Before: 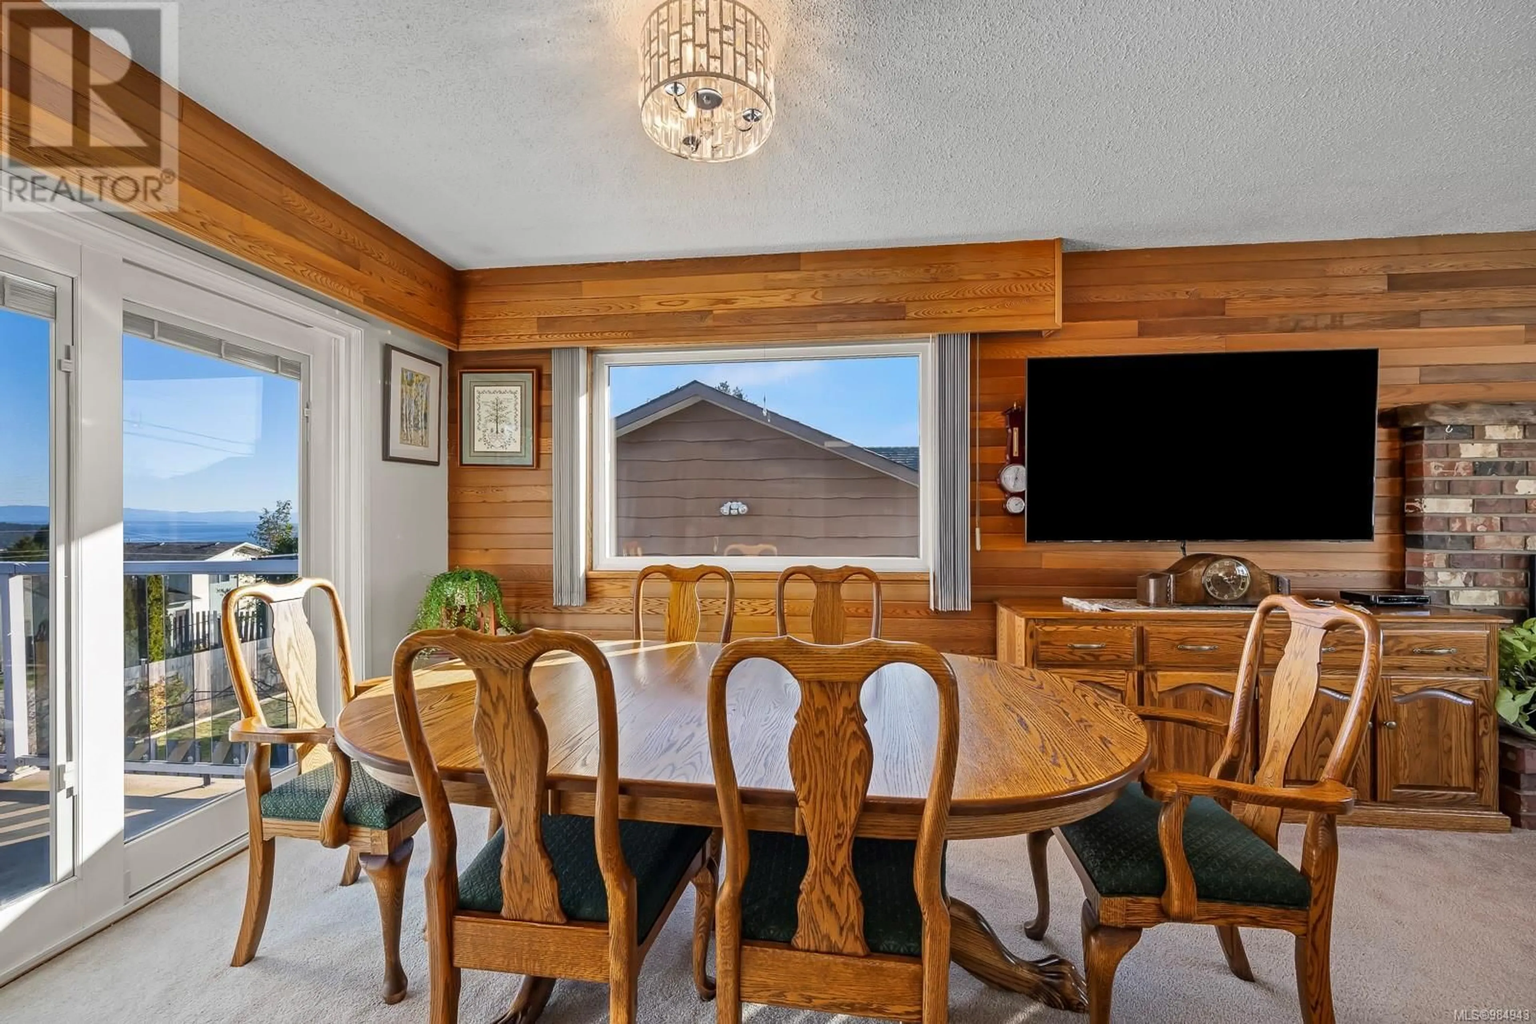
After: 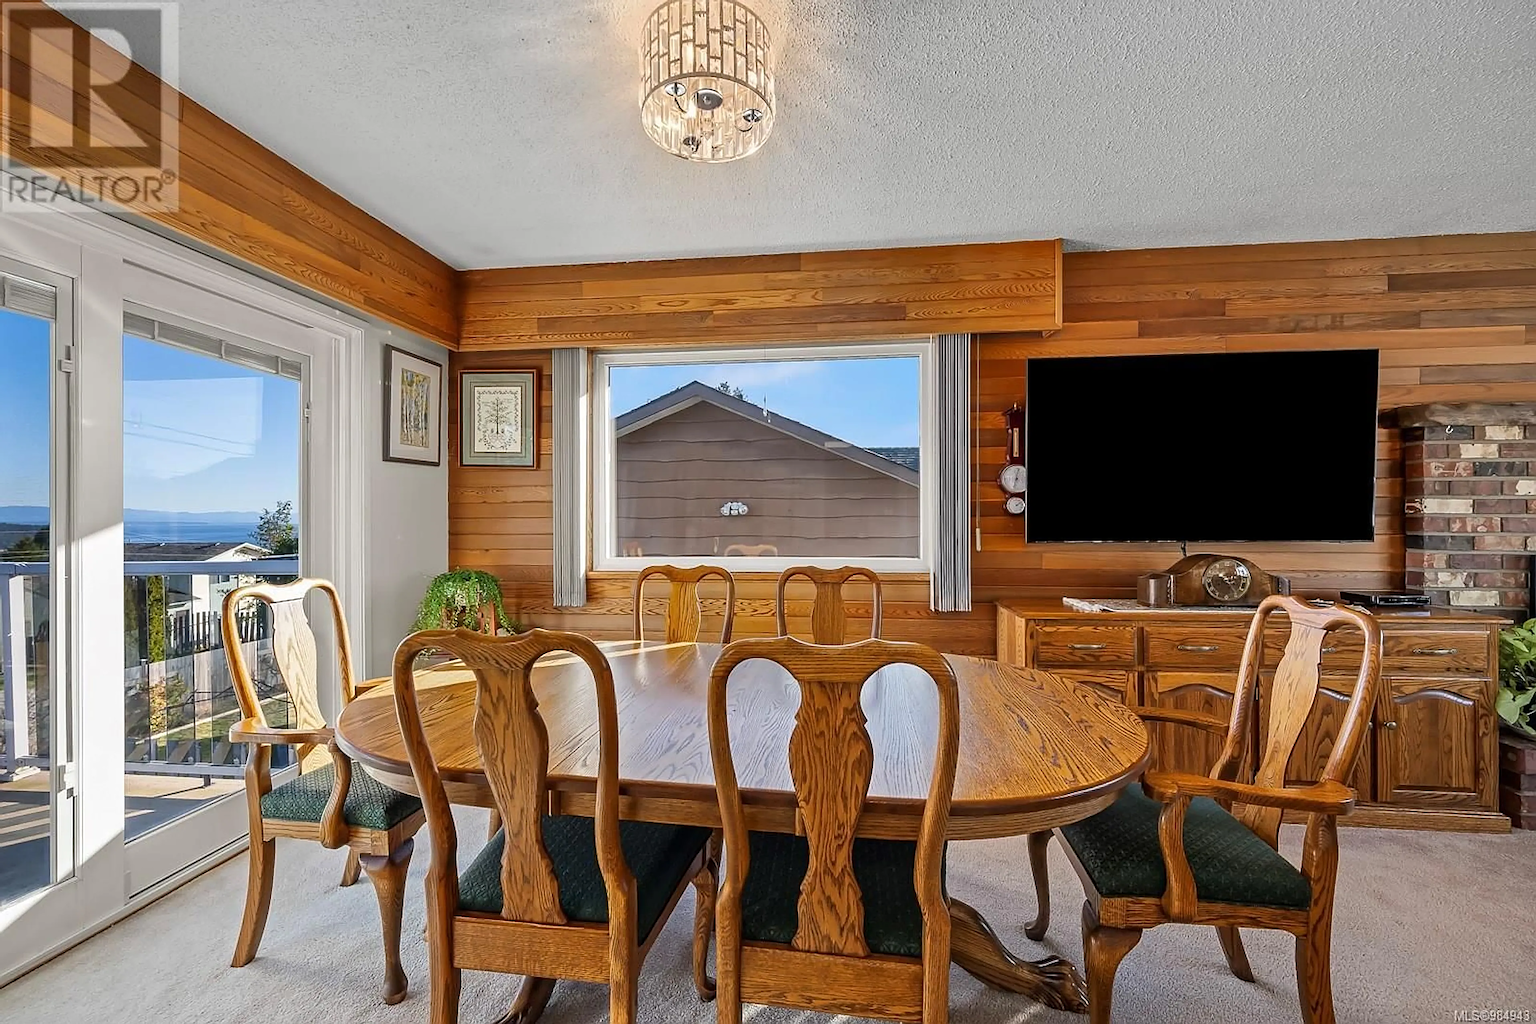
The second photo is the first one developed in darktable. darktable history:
sharpen: amount 0.901
